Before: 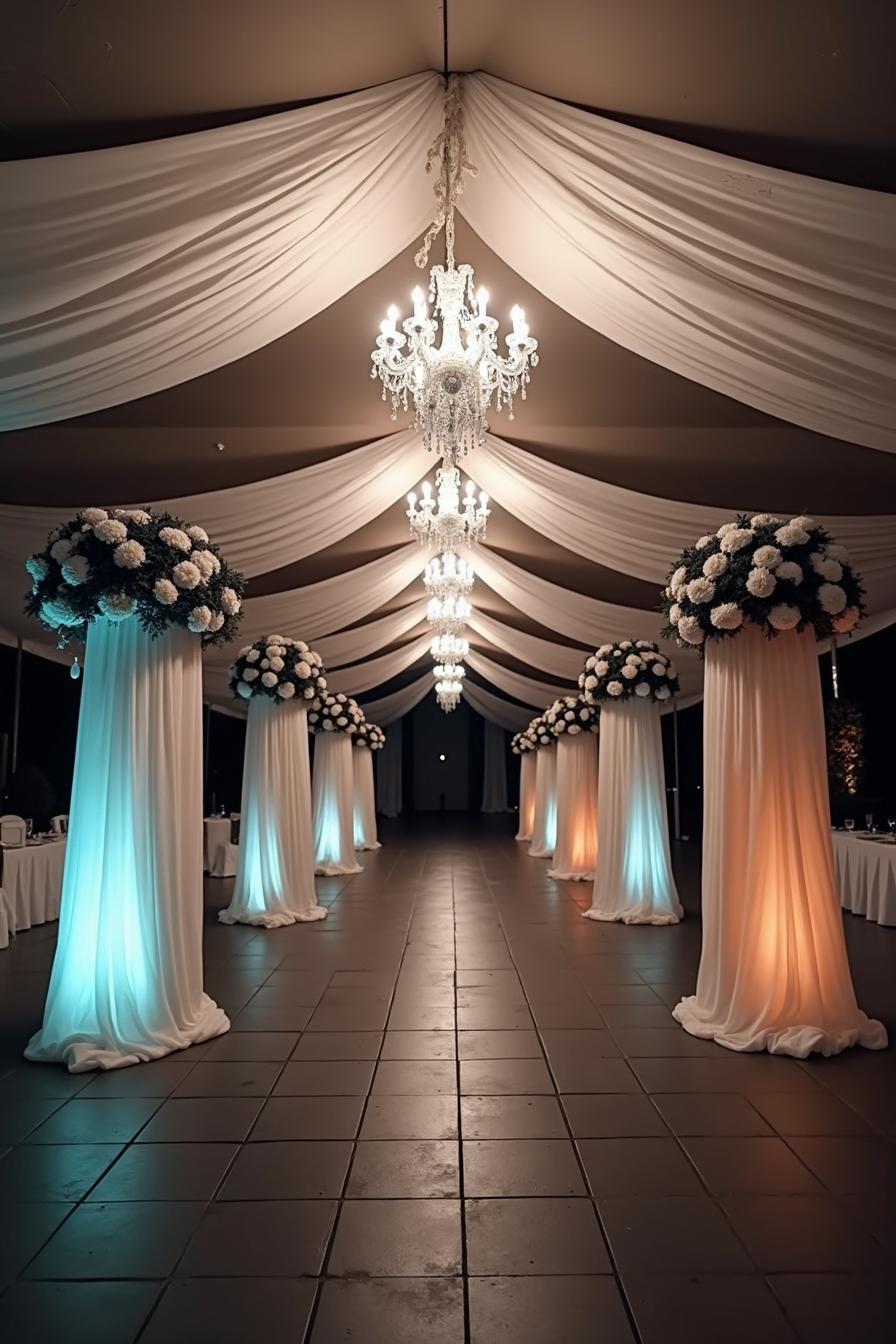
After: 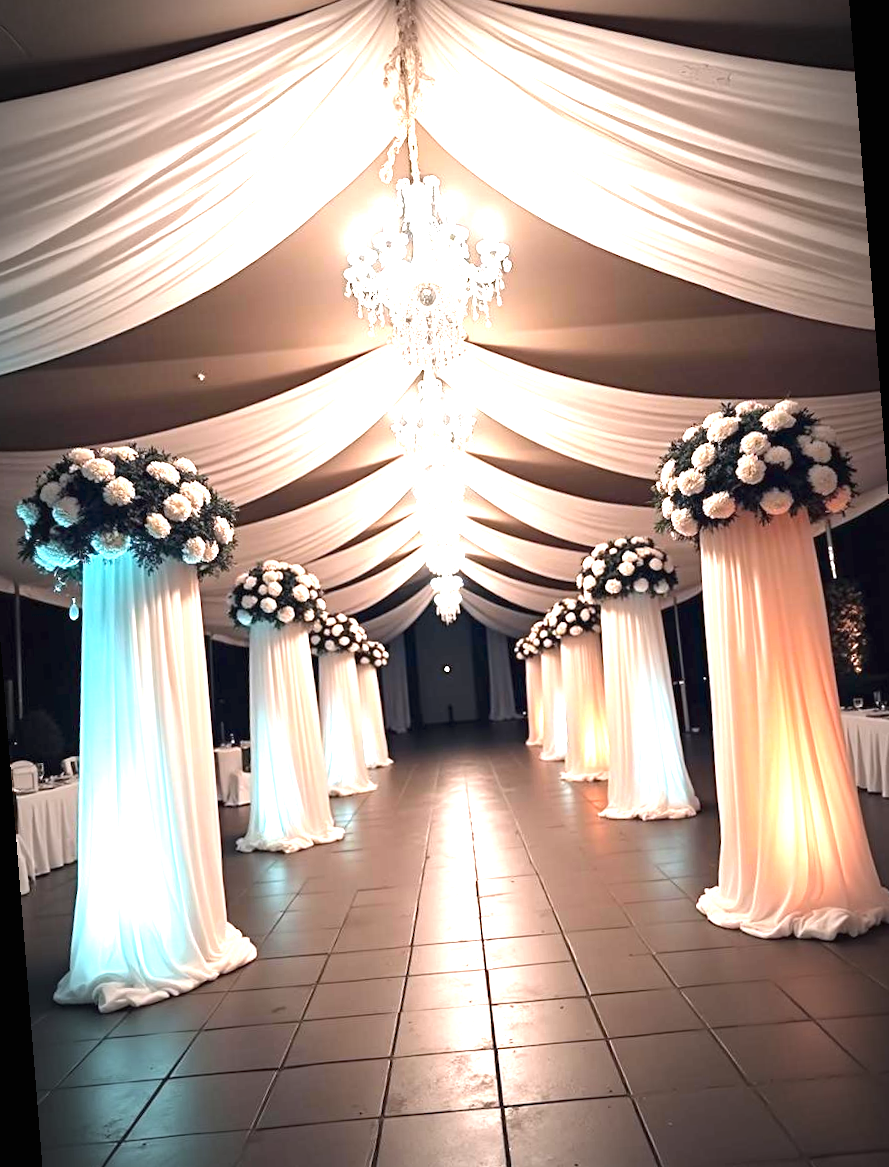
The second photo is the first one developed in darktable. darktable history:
vignetting: automatic ratio true
white balance: red 1.004, blue 1.024
exposure: black level correction 0, exposure 2 EV, compensate highlight preservation false
rotate and perspective: rotation -4.57°, crop left 0.054, crop right 0.944, crop top 0.087, crop bottom 0.914
